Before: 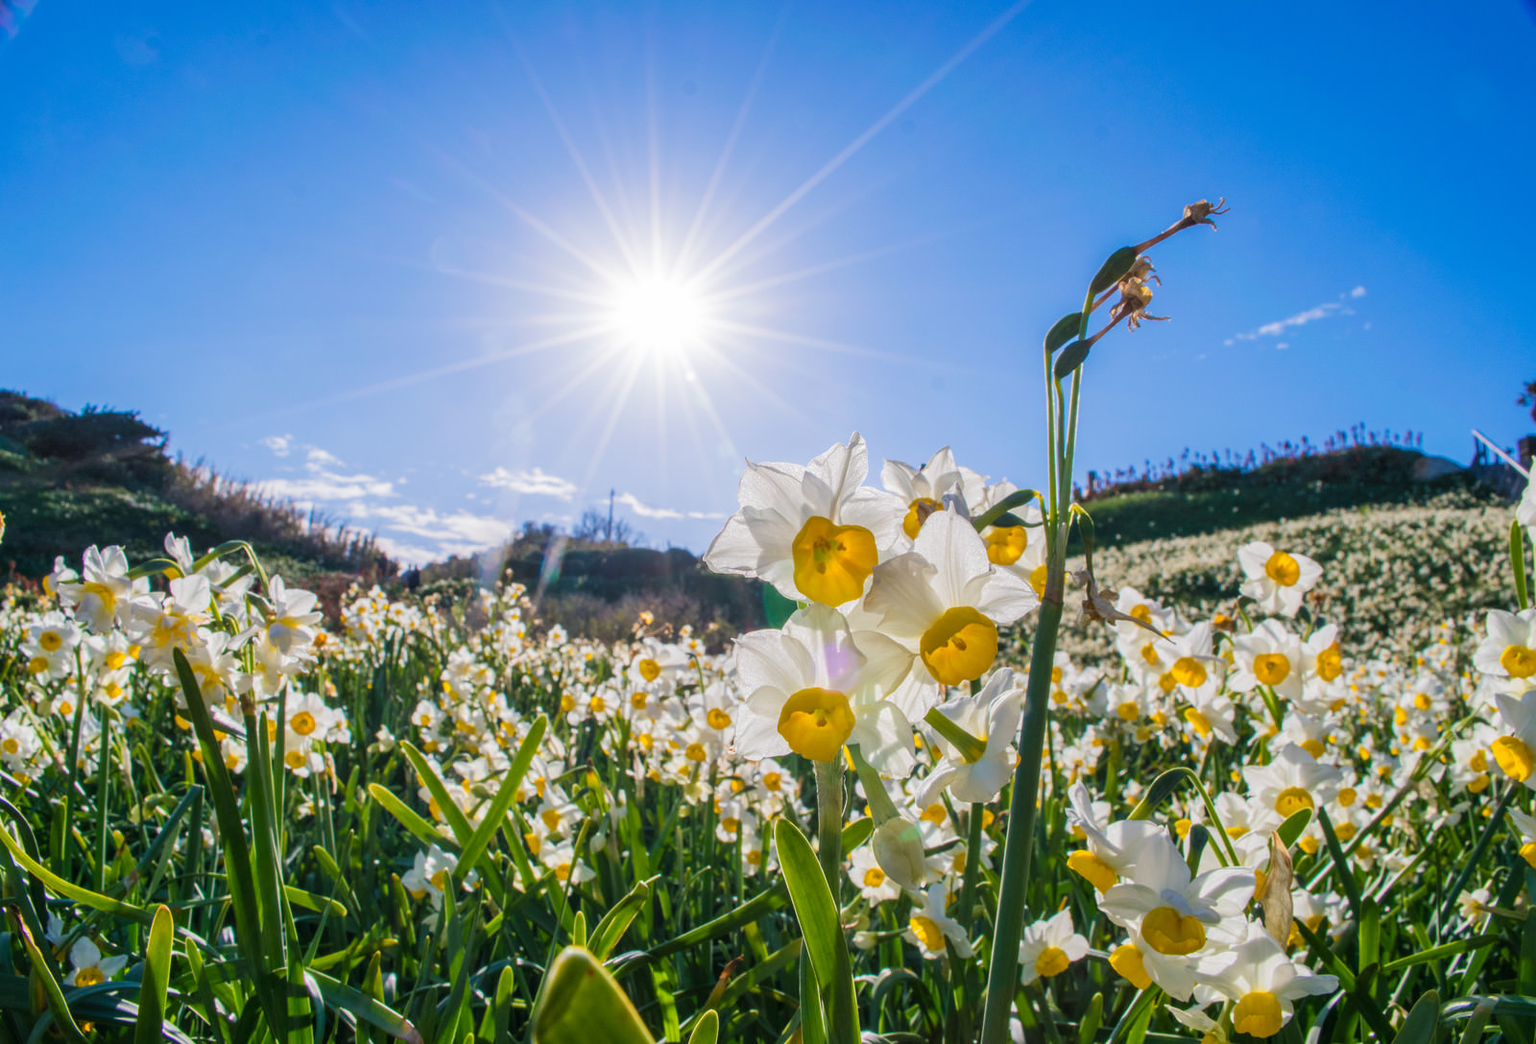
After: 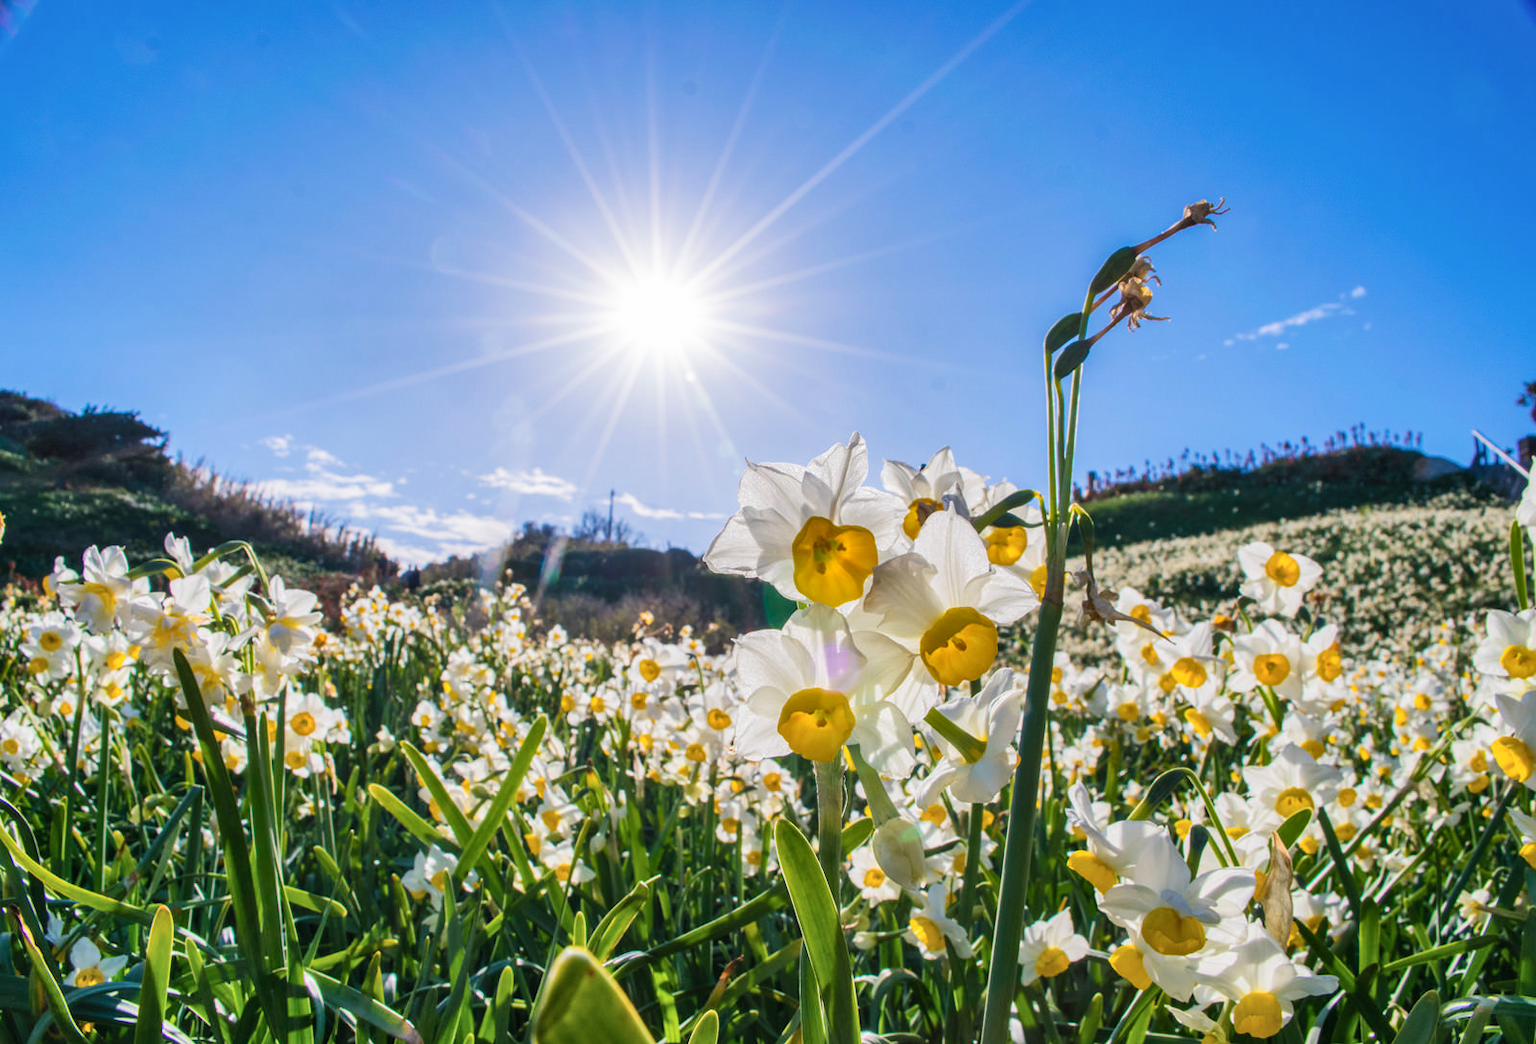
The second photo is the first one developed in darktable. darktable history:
contrast brightness saturation: contrast 0.15, brightness 0.05
shadows and highlights: shadows 60, soften with gaussian
